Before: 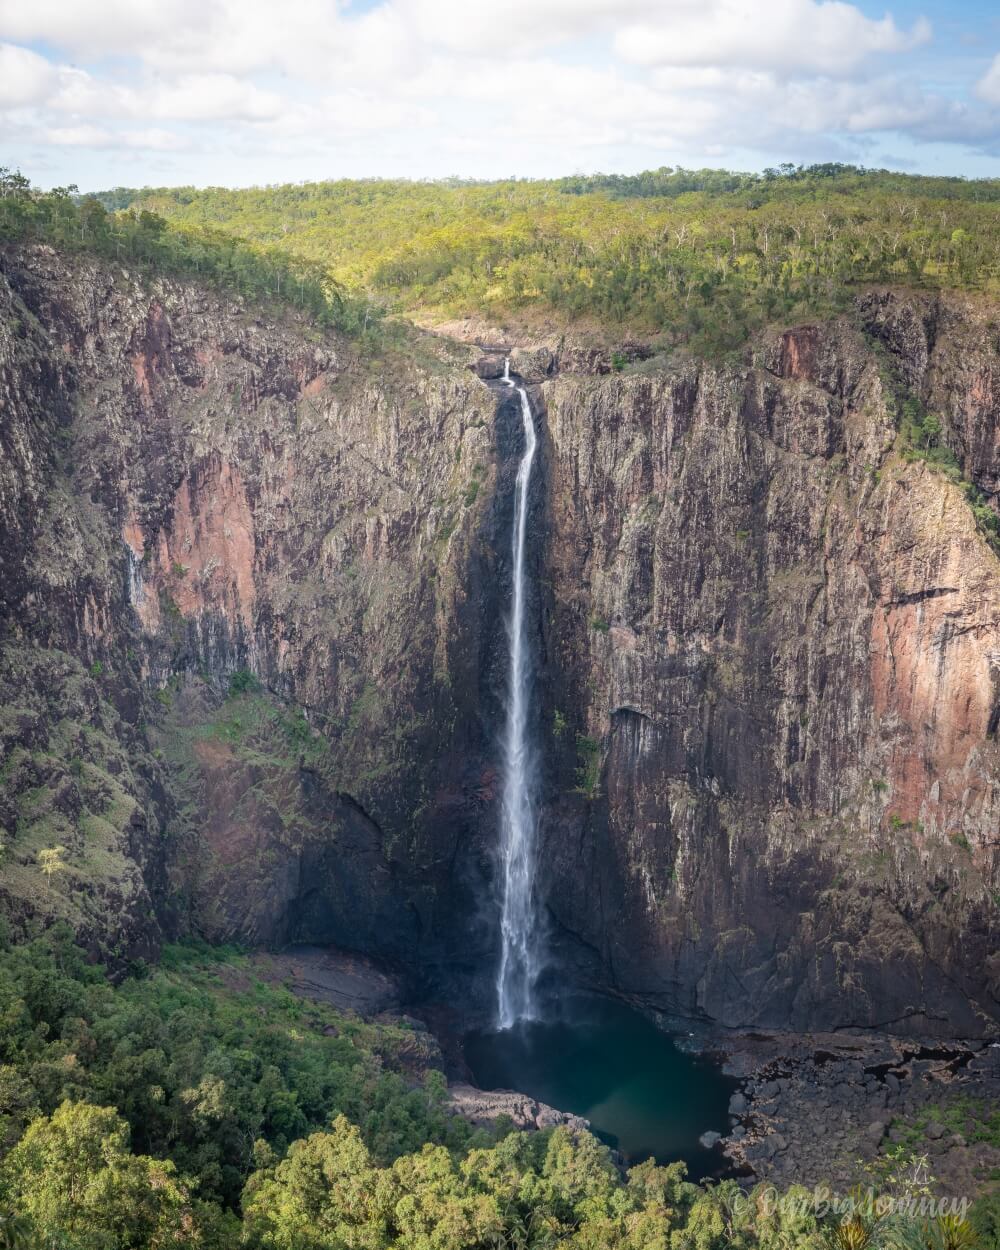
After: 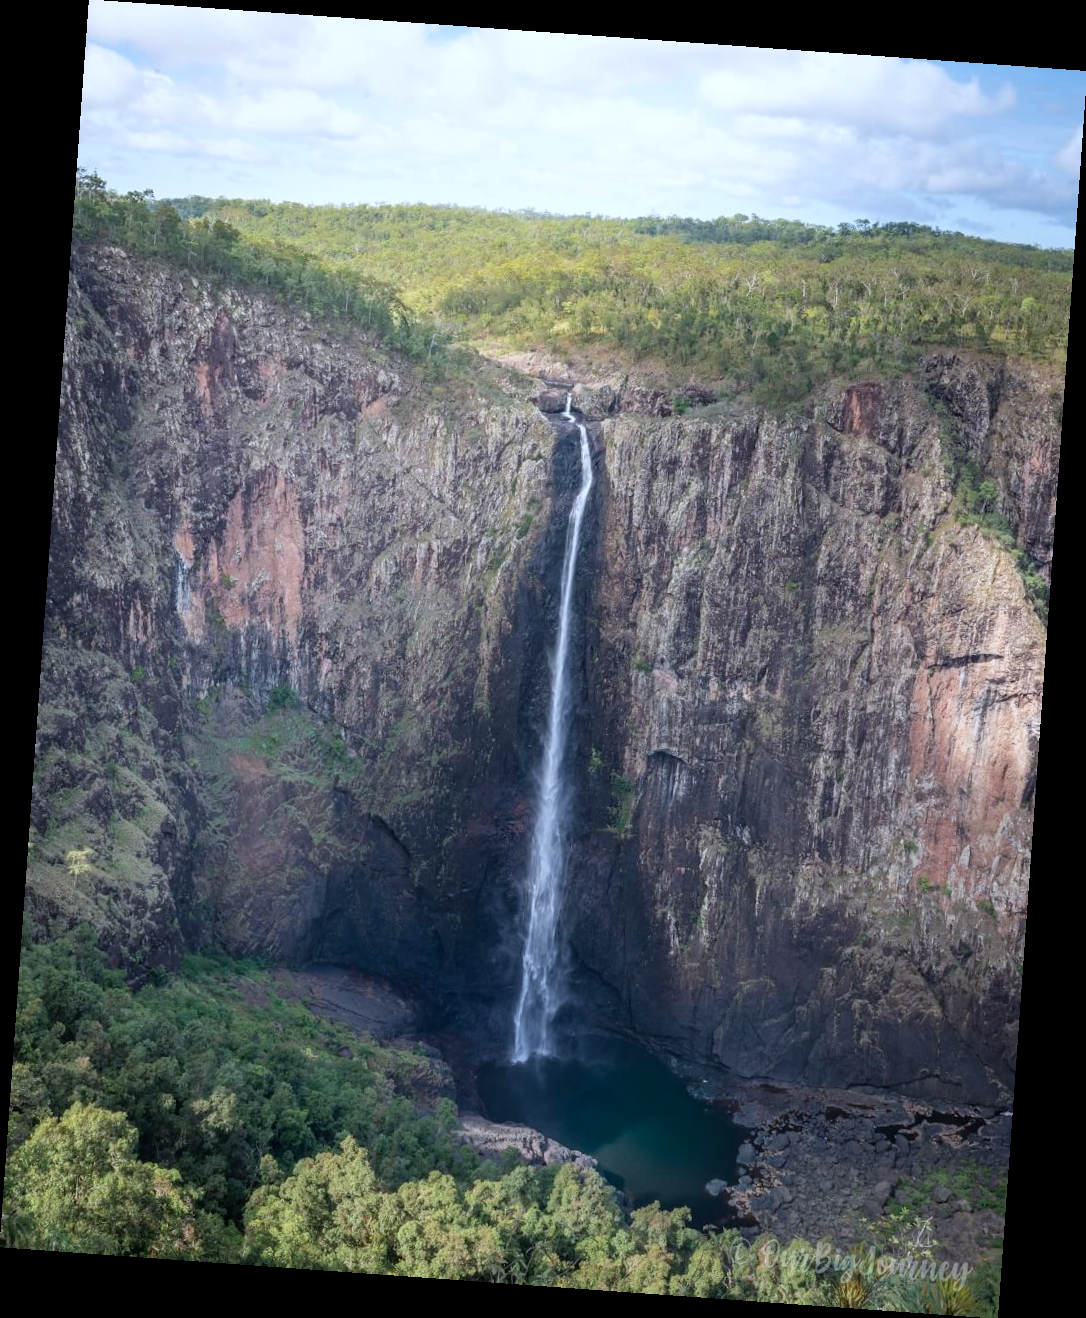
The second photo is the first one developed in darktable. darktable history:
color calibration: illuminant as shot in camera, x 0.369, y 0.376, temperature 4328.46 K, gamut compression 3
rotate and perspective: rotation 4.1°, automatic cropping off
